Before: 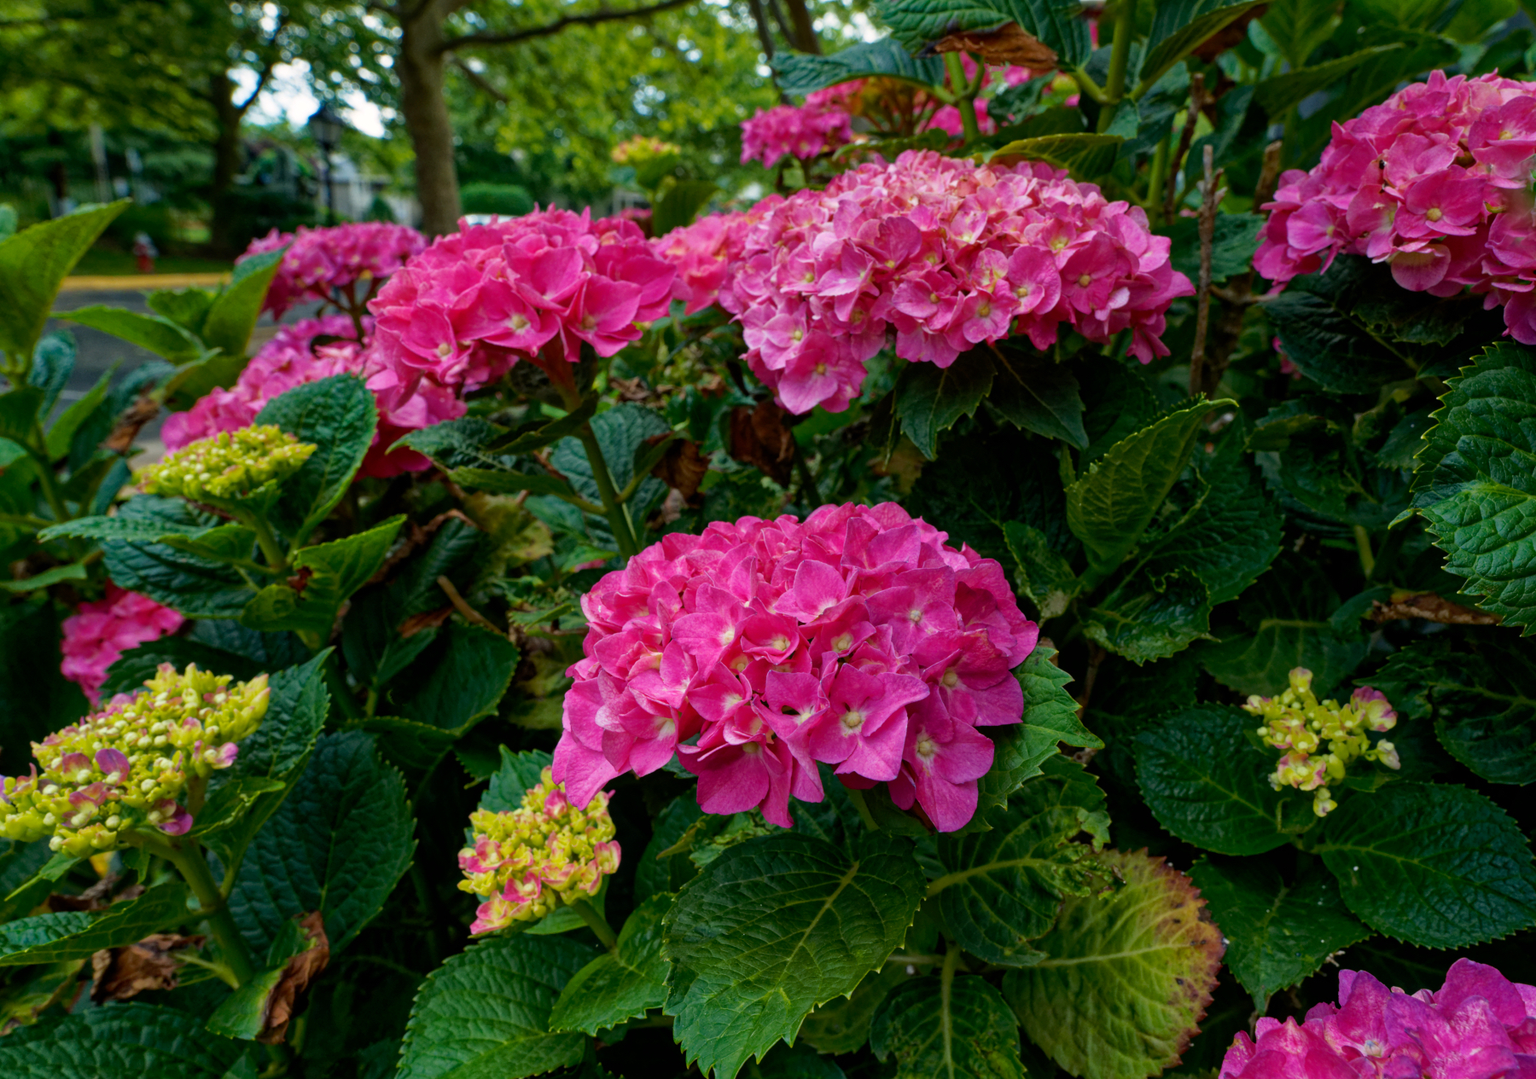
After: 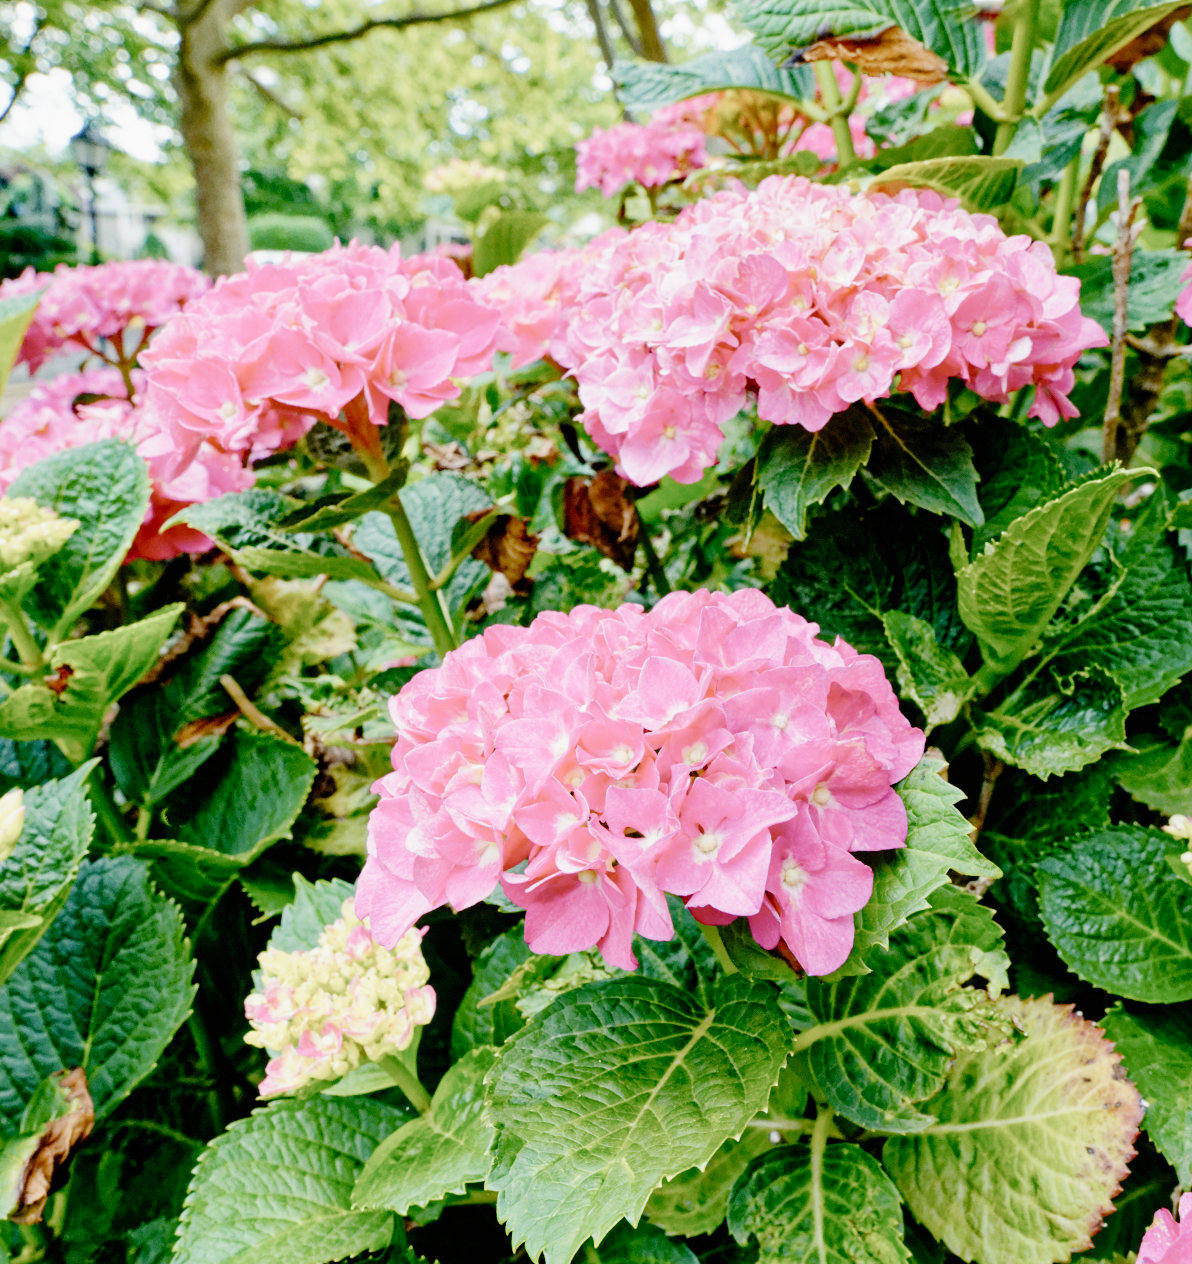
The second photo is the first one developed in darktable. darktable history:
crop and rotate: left 16.242%, right 17.51%
tone curve: curves: ch0 [(0, 0) (0.003, 0.006) (0.011, 0.007) (0.025, 0.009) (0.044, 0.012) (0.069, 0.021) (0.1, 0.036) (0.136, 0.056) (0.177, 0.105) (0.224, 0.165) (0.277, 0.251) (0.335, 0.344) (0.399, 0.439) (0.468, 0.532) (0.543, 0.628) (0.623, 0.718) (0.709, 0.797) (0.801, 0.874) (0.898, 0.943) (1, 1)], preserve colors none
filmic rgb: middle gray luminance 2.67%, black relative exposure -9.88 EV, white relative exposure 6.98 EV, dynamic range scaling 10.32%, target black luminance 0%, hardness 3.16, latitude 43.7%, contrast 0.671, highlights saturation mix 5.31%, shadows ↔ highlights balance 13.54%, add noise in highlights 0.001, preserve chrominance no, color science v3 (2019), use custom middle-gray values true, contrast in highlights soft
contrast brightness saturation: contrast 0.057, brightness -0.008, saturation -0.245
